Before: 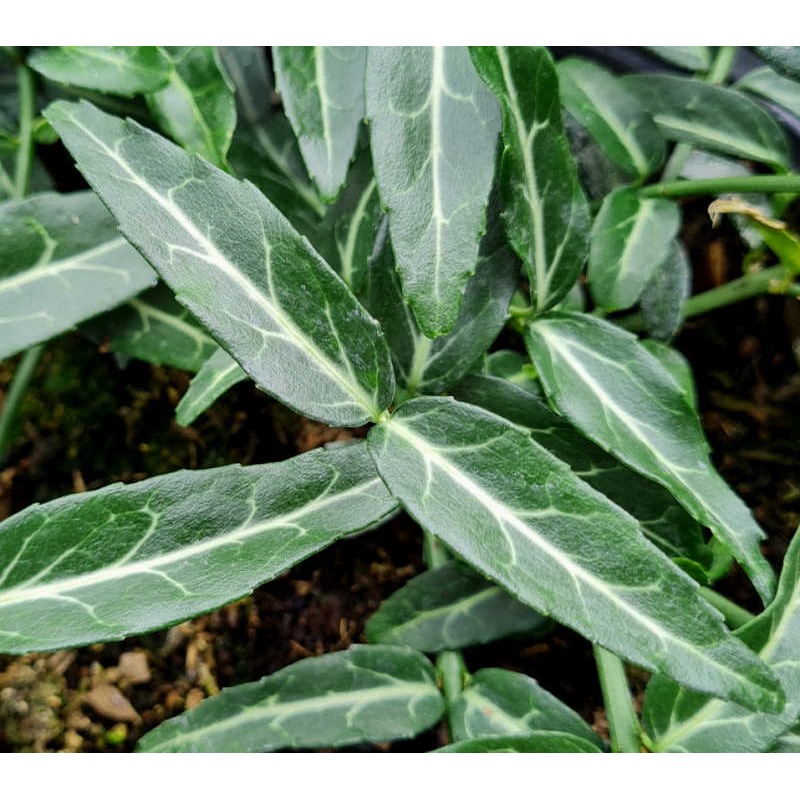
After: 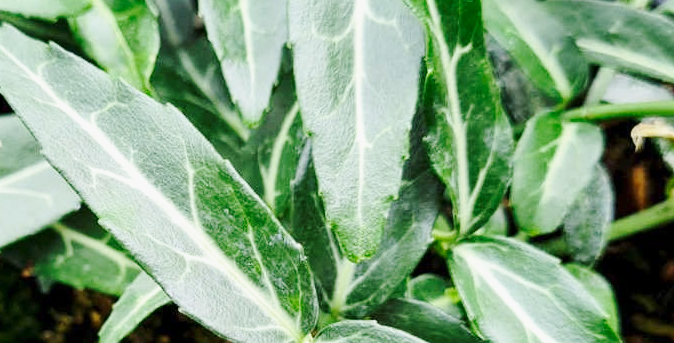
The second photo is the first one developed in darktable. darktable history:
crop and rotate: left 9.637%, top 9.526%, right 6.109%, bottom 47.583%
base curve: curves: ch0 [(0, 0) (0.025, 0.046) (0.112, 0.277) (0.467, 0.74) (0.814, 0.929) (1, 0.942)], preserve colors none
